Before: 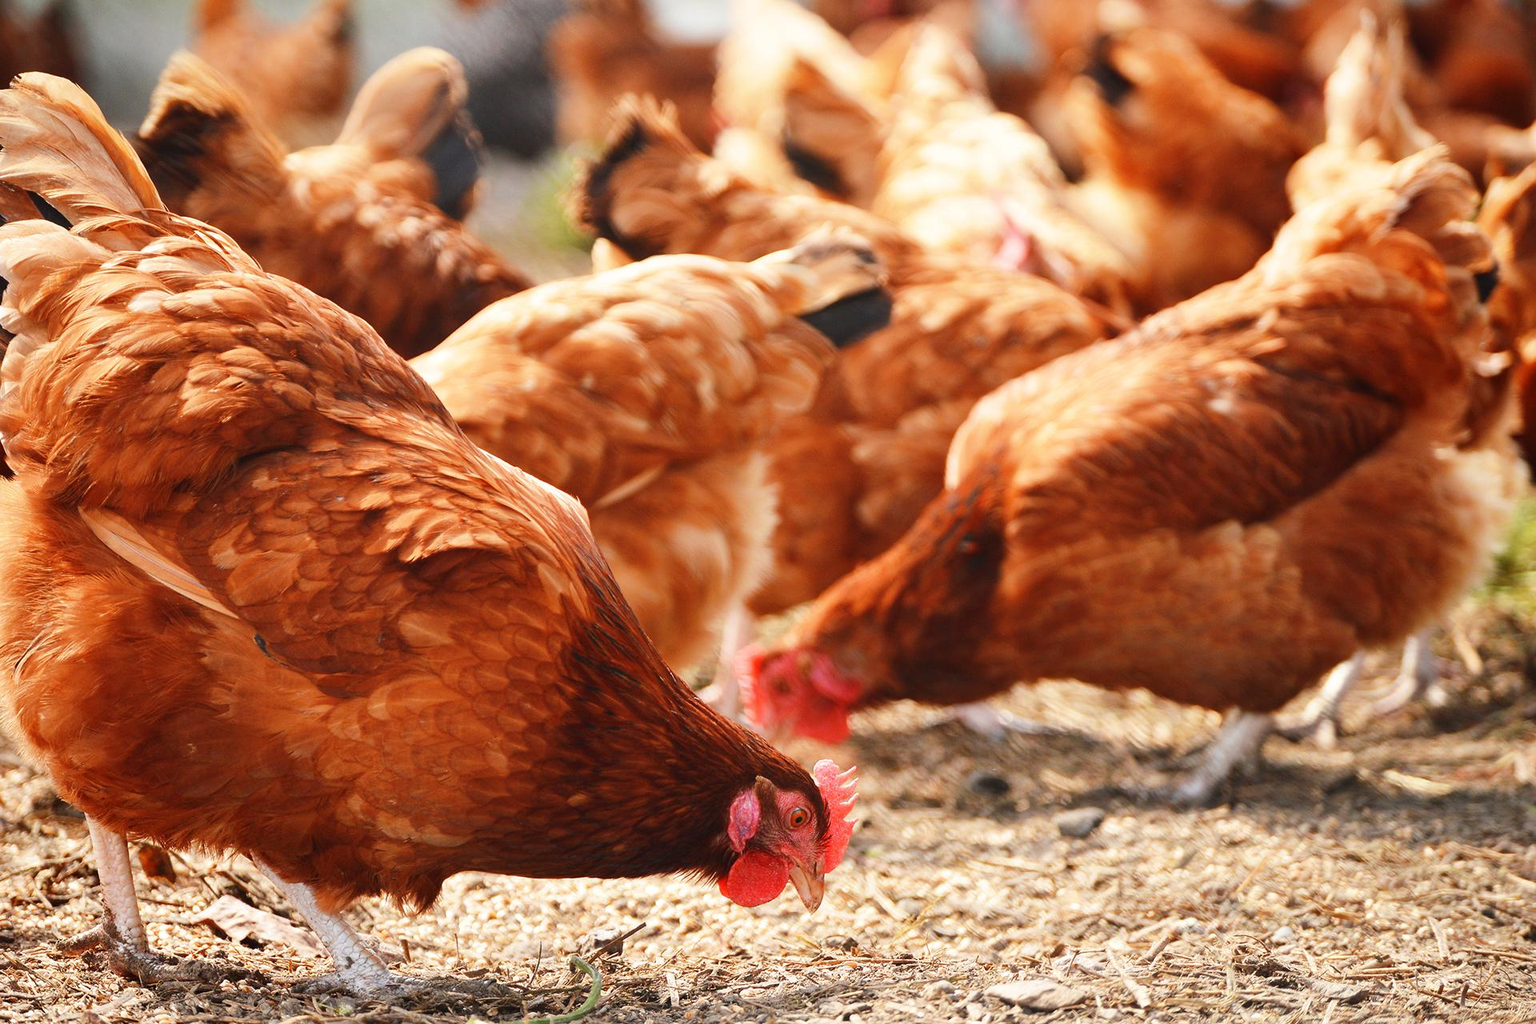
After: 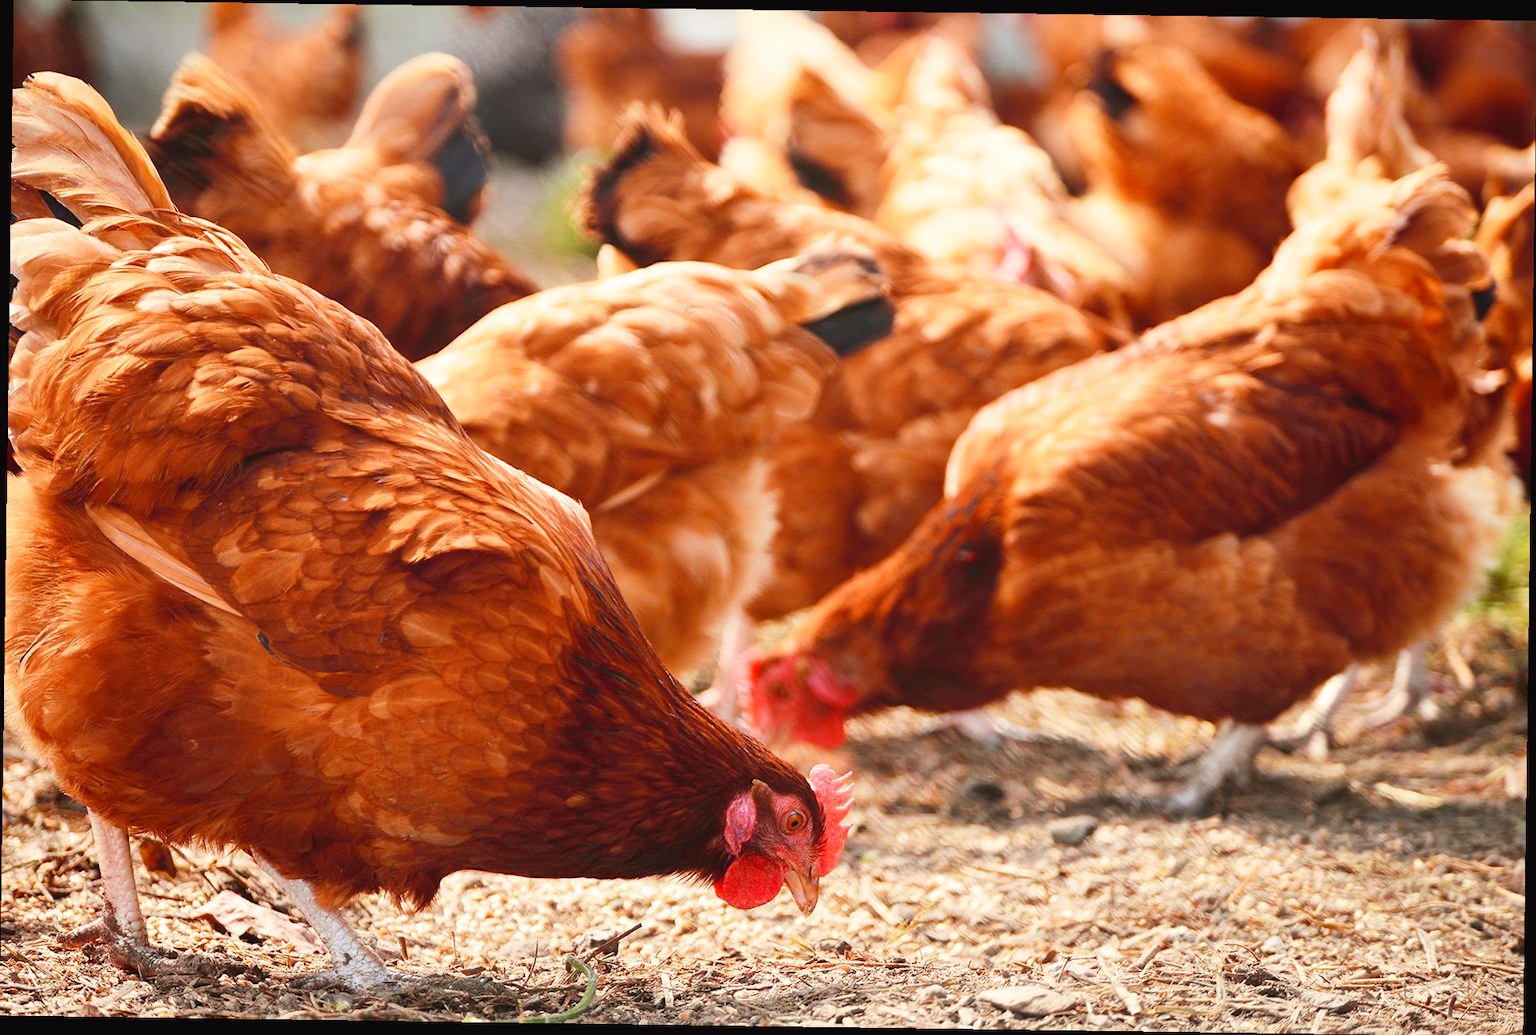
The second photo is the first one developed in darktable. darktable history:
tone curve: curves: ch0 [(0, 0.024) (0.119, 0.146) (0.474, 0.485) (0.718, 0.739) (0.817, 0.839) (1, 0.998)]; ch1 [(0, 0) (0.377, 0.416) (0.439, 0.451) (0.477, 0.477) (0.501, 0.503) (0.538, 0.544) (0.58, 0.602) (0.664, 0.676) (0.783, 0.804) (1, 1)]; ch2 [(0, 0) (0.38, 0.405) (0.463, 0.456) (0.498, 0.497) (0.524, 0.535) (0.578, 0.576) (0.648, 0.665) (1, 1)], color space Lab, independent channels, preserve colors none
rotate and perspective: rotation 0.8°, automatic cropping off
